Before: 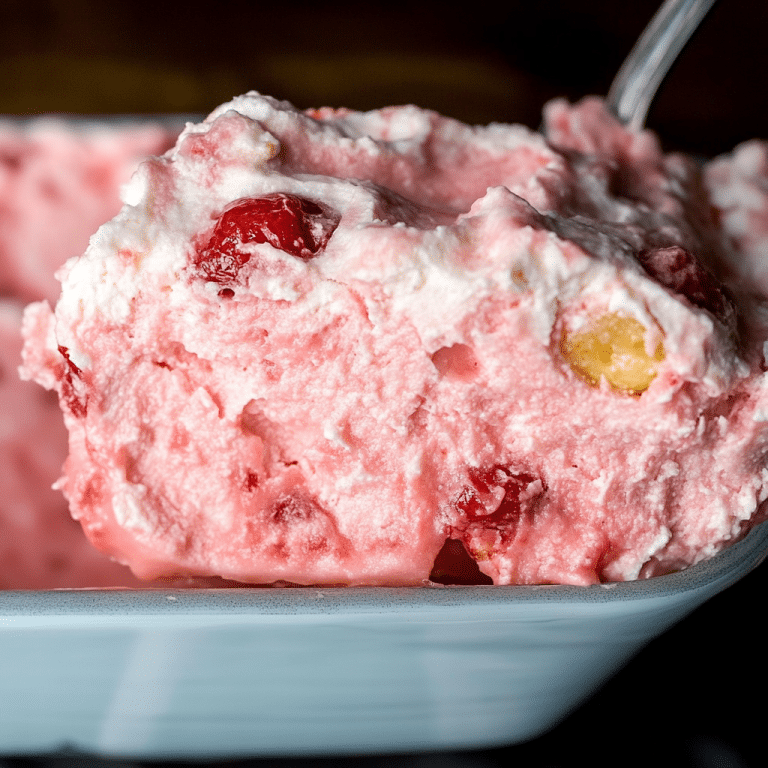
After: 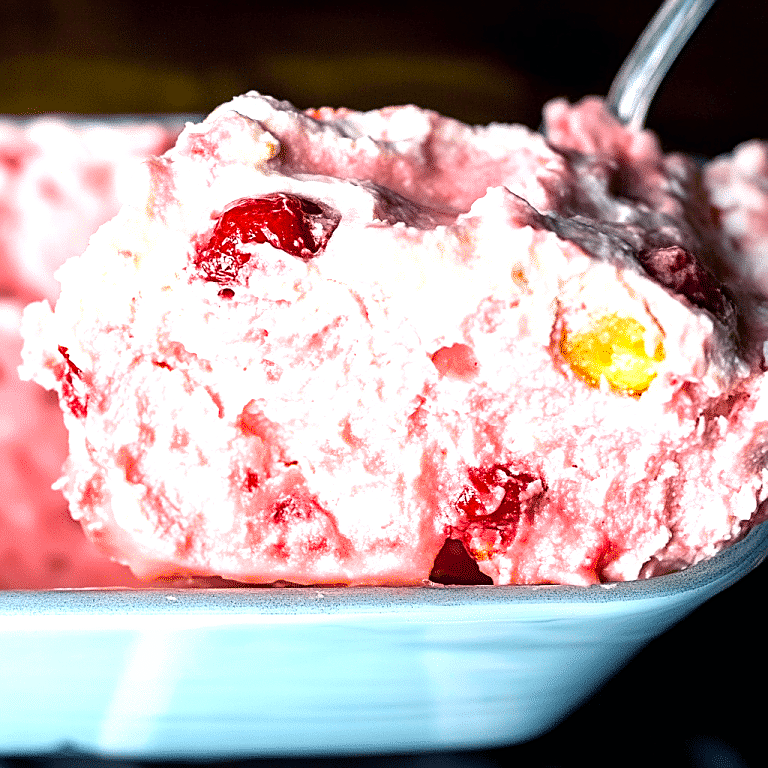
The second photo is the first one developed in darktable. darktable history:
sharpen: on, module defaults
exposure: black level correction 0, exposure 1.199 EV, compensate highlight preservation false
color balance rgb: shadows lift › luminance -21.546%, shadows lift › chroma 6.605%, shadows lift › hue 272.14°, power › luminance -7.712%, power › chroma 1.118%, power › hue 216.5°, perceptual saturation grading › global saturation 25.065%, global vibrance 20%
